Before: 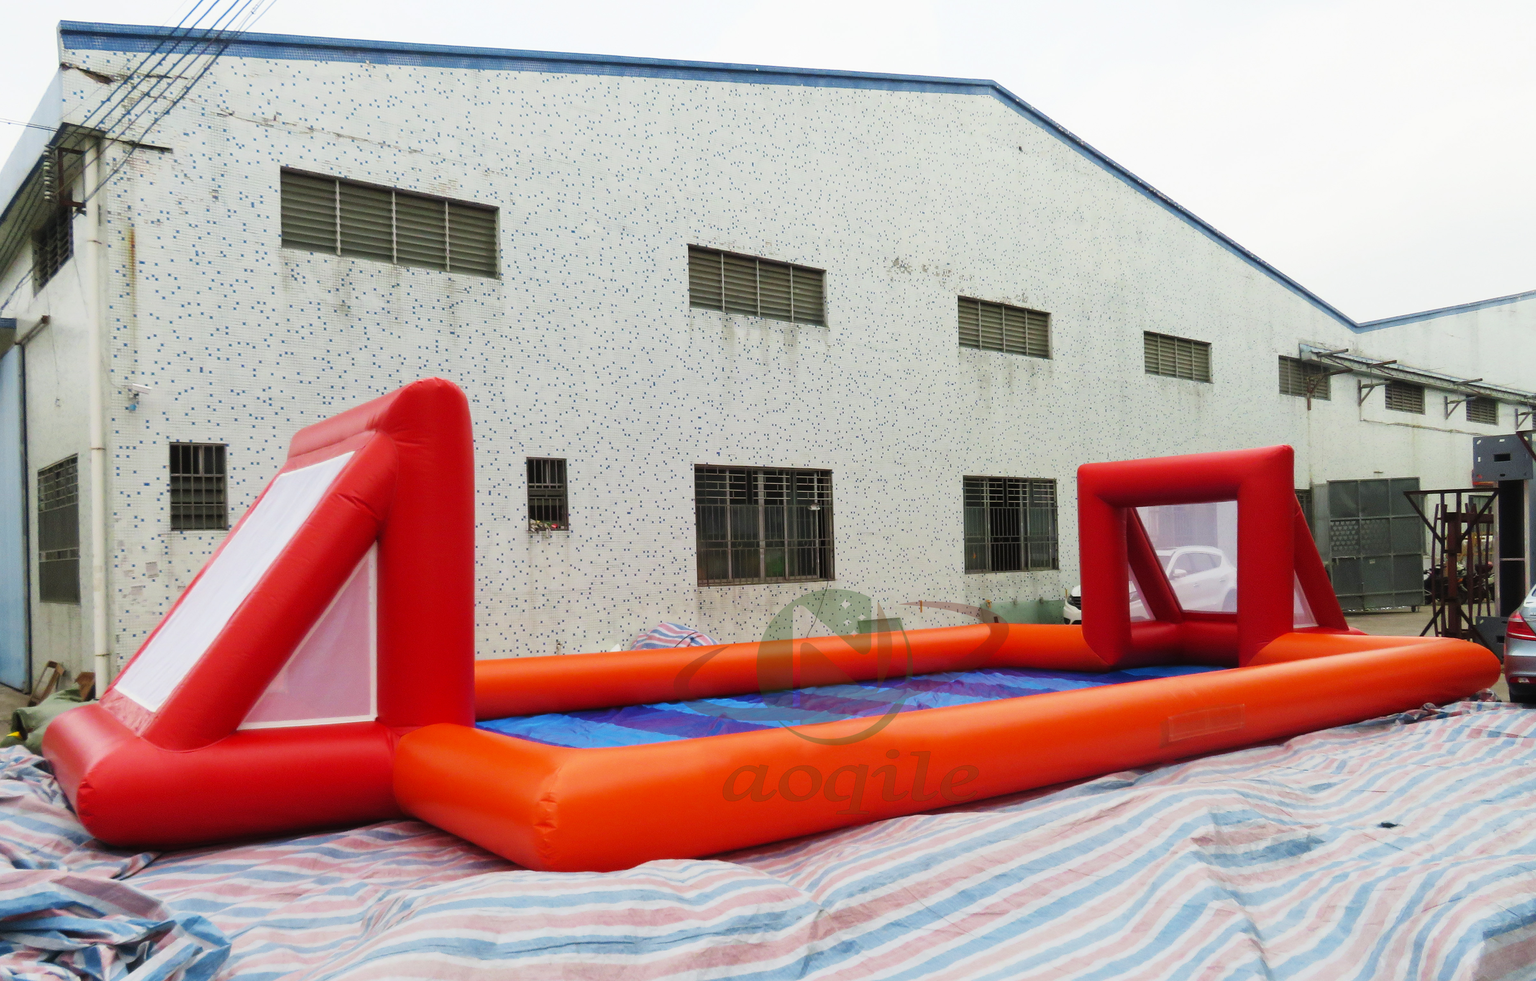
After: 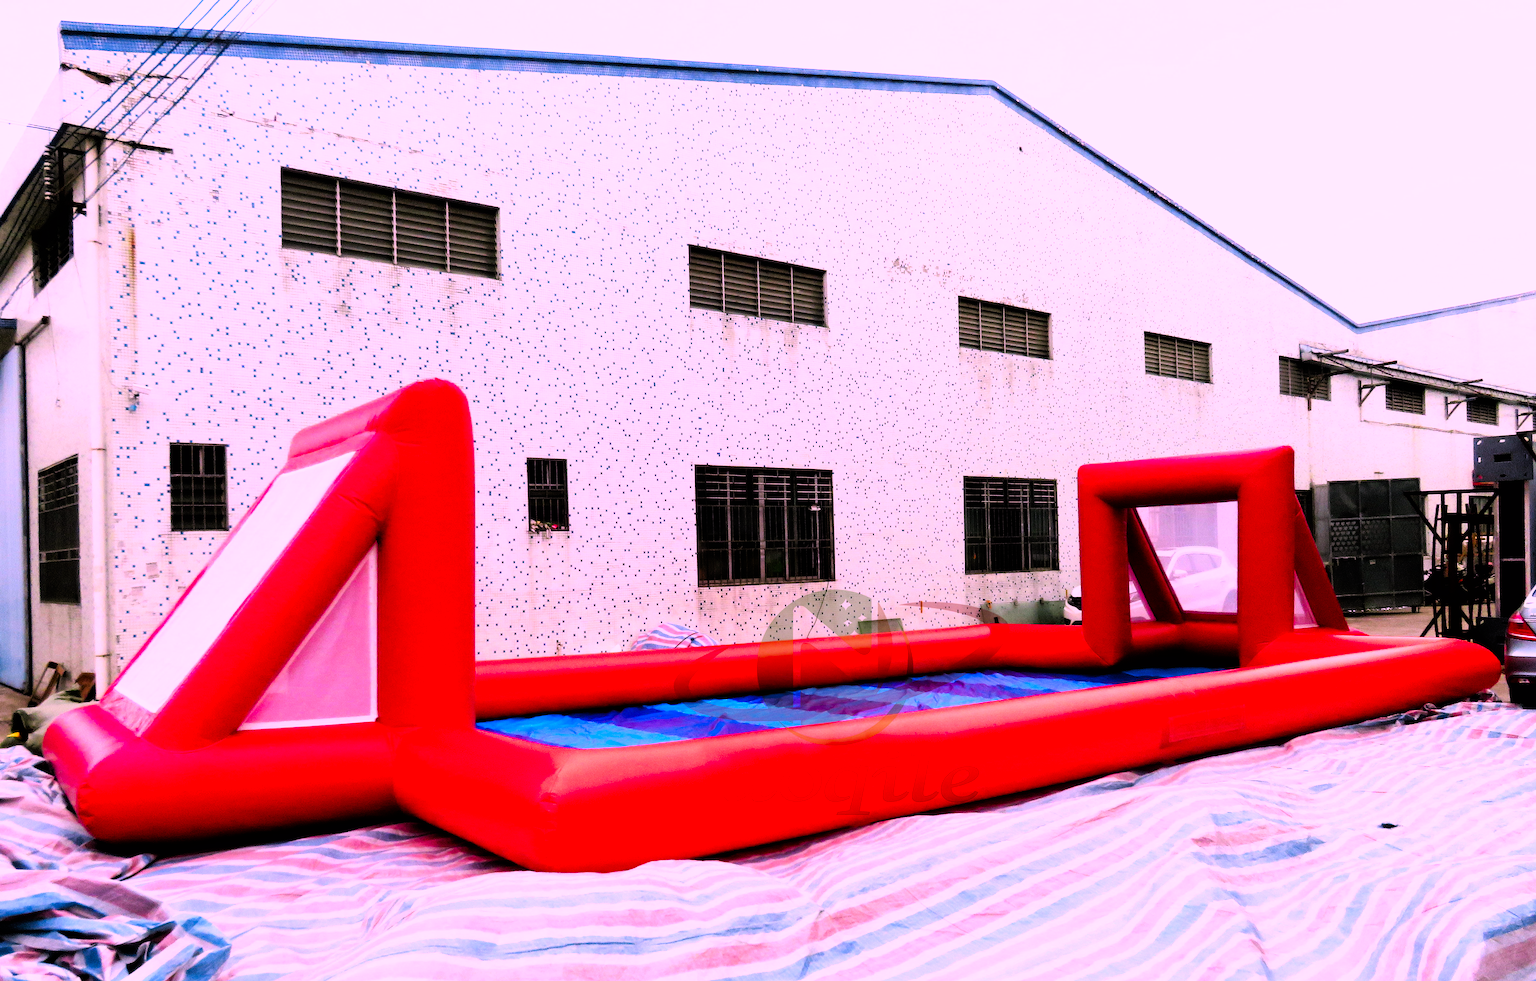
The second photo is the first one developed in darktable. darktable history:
color correction: highlights a* 19.08, highlights b* -12.2, saturation 1.68
filmic rgb: black relative exposure -3.75 EV, white relative exposure 2.41 EV, dynamic range scaling -49.34%, hardness 3.47, latitude 30.11%, contrast 1.803
